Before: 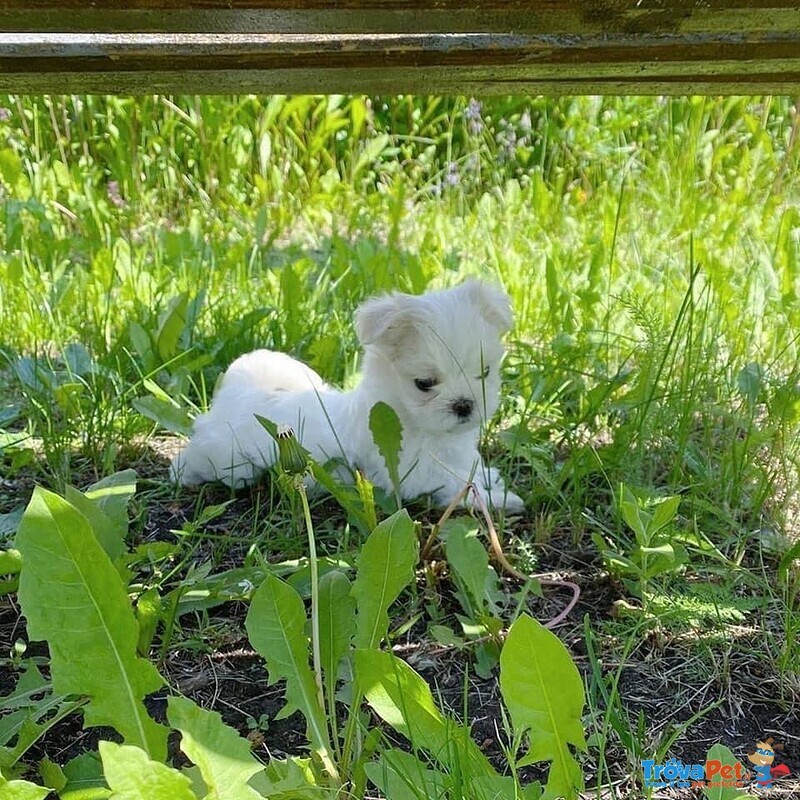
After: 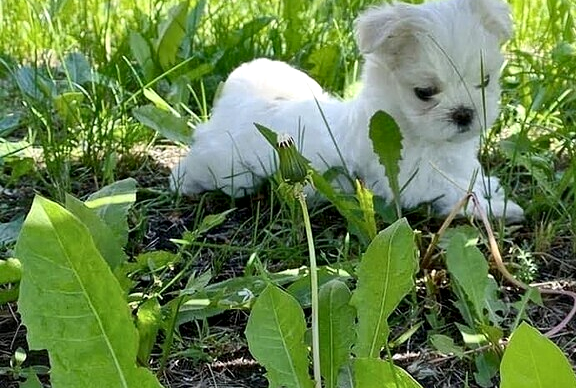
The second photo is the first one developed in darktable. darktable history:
crop: top 36.498%, right 27.964%, bottom 14.995%
local contrast: mode bilateral grid, contrast 20, coarseness 50, detail 179%, midtone range 0.2
